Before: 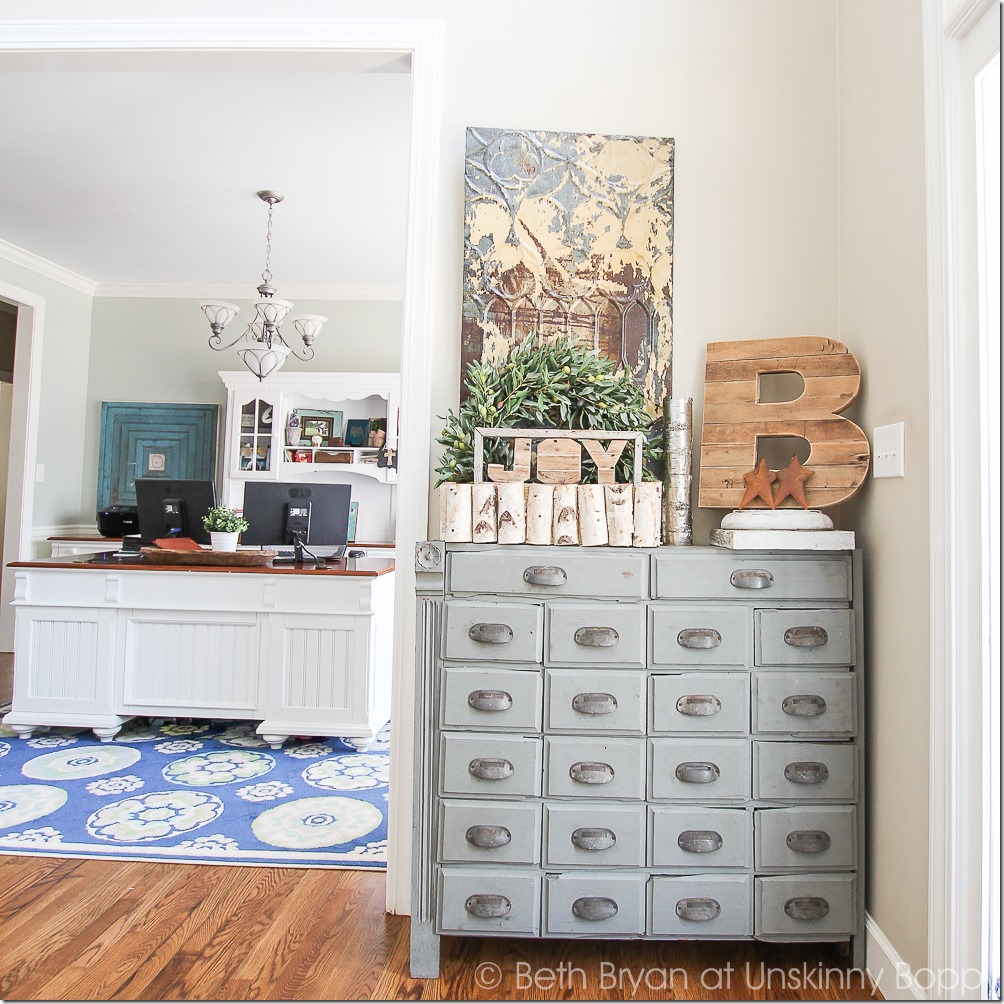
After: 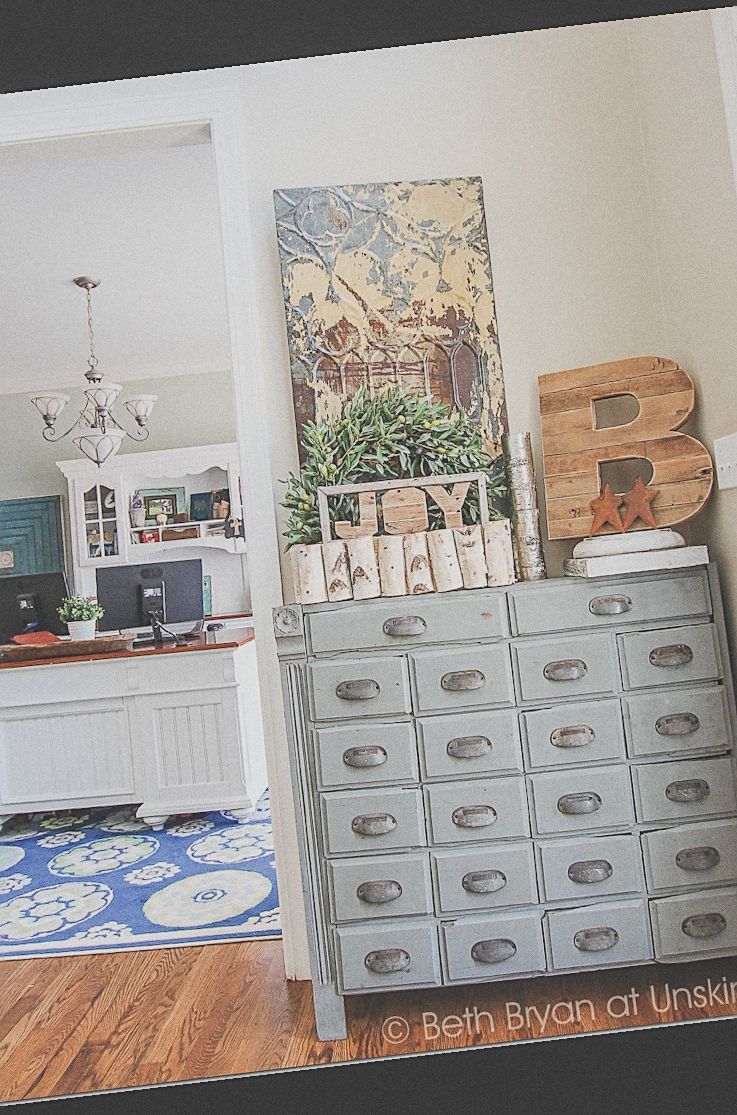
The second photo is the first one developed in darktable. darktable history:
grain: on, module defaults
exposure: black level correction -0.041, exposure 0.064 EV, compensate highlight preservation false
sharpen: on, module defaults
haze removal: compatibility mode true, adaptive false
filmic rgb: middle gray luminance 18.42%, black relative exposure -10.5 EV, white relative exposure 3.4 EV, threshold 6 EV, target black luminance 0%, hardness 6.03, latitude 99%, contrast 0.847, shadows ↔ highlights balance 0.505%, add noise in highlights 0, preserve chrominance max RGB, color science v3 (2019), use custom middle-gray values true, iterations of high-quality reconstruction 0, contrast in highlights soft, enable highlight reconstruction true
crop and rotate: left 18.442%, right 15.508%
local contrast: detail 130%
rotate and perspective: rotation -6.83°, automatic cropping off
